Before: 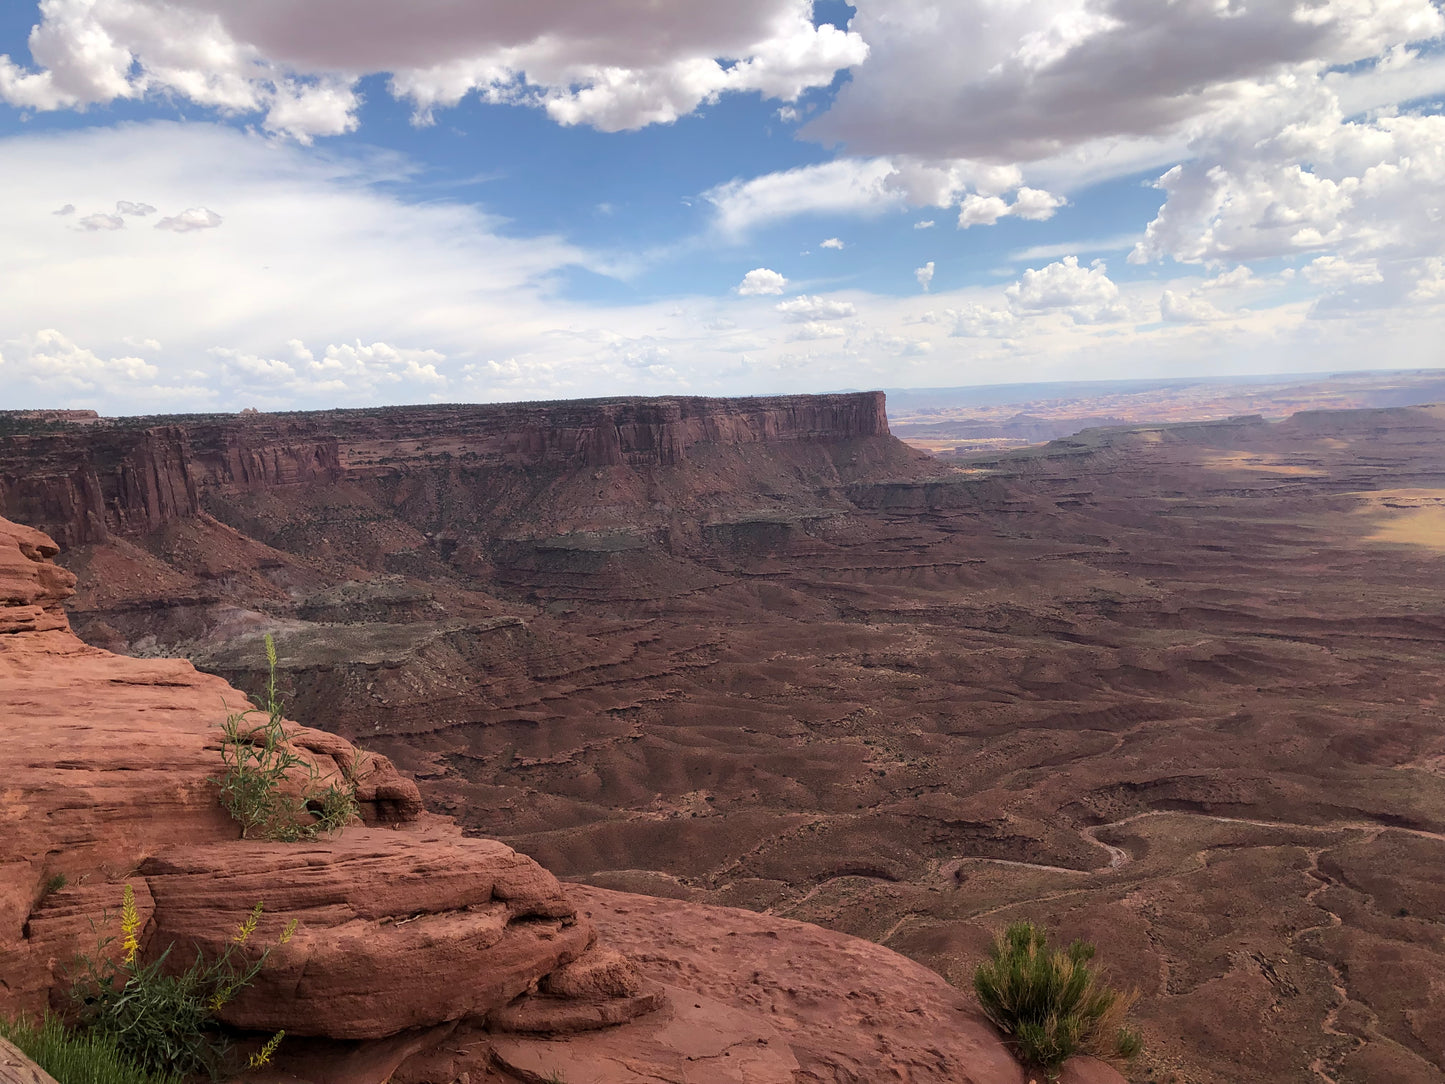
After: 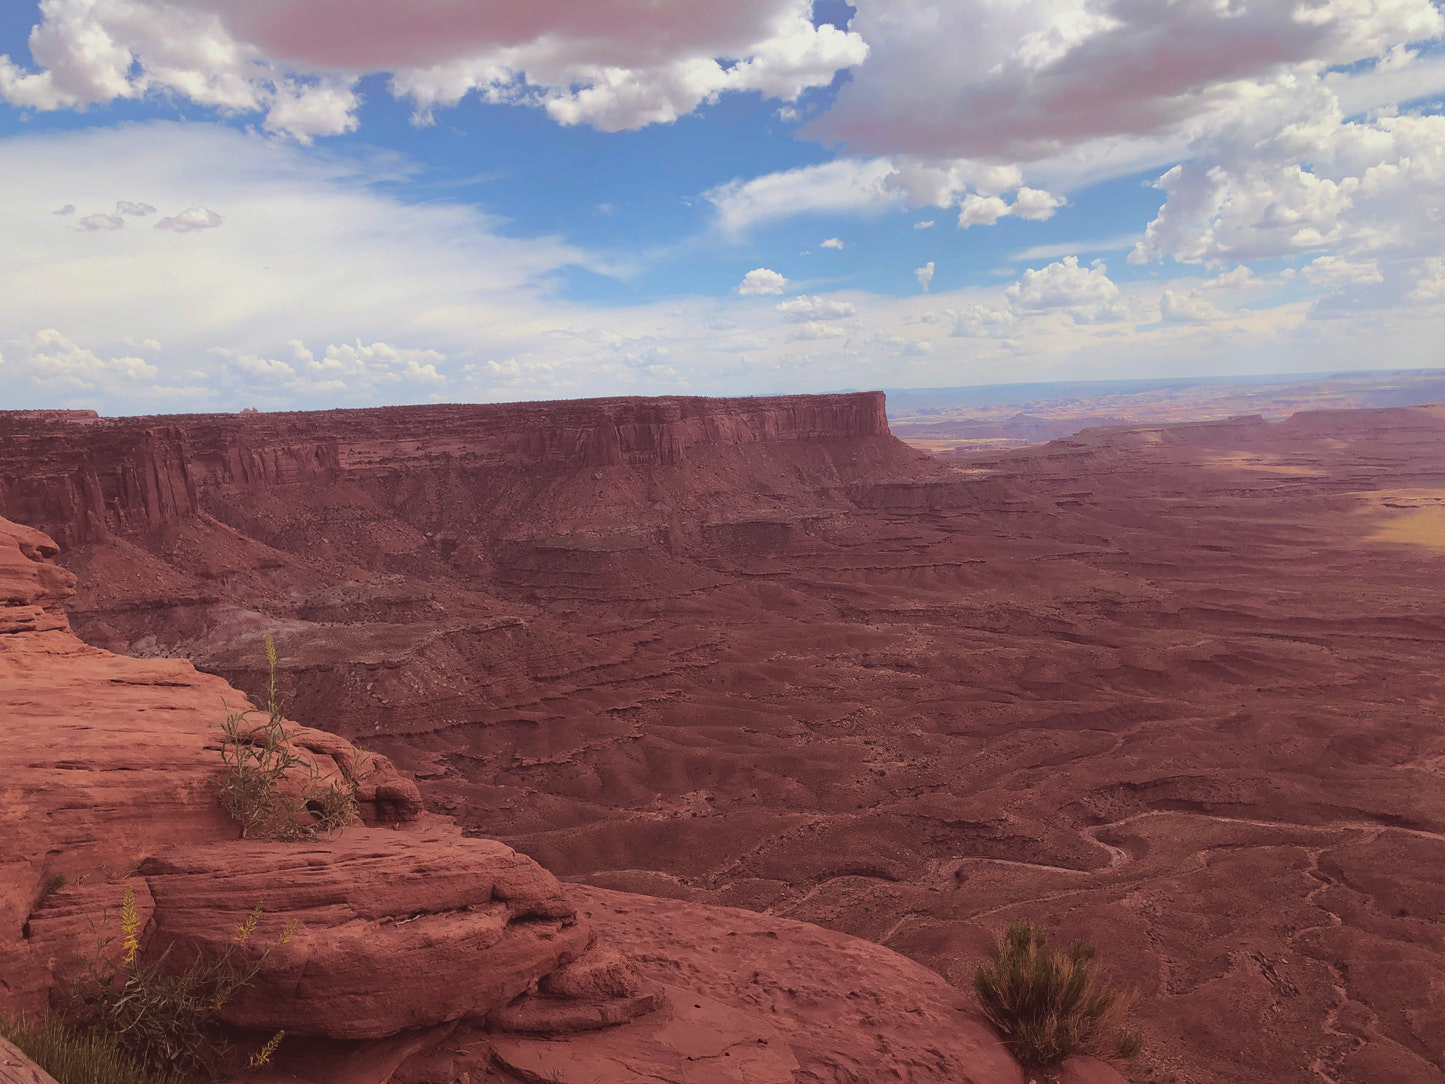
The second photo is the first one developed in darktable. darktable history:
haze removal: compatibility mode true, adaptive false
split-toning: on, module defaults
local contrast: detail 70%
